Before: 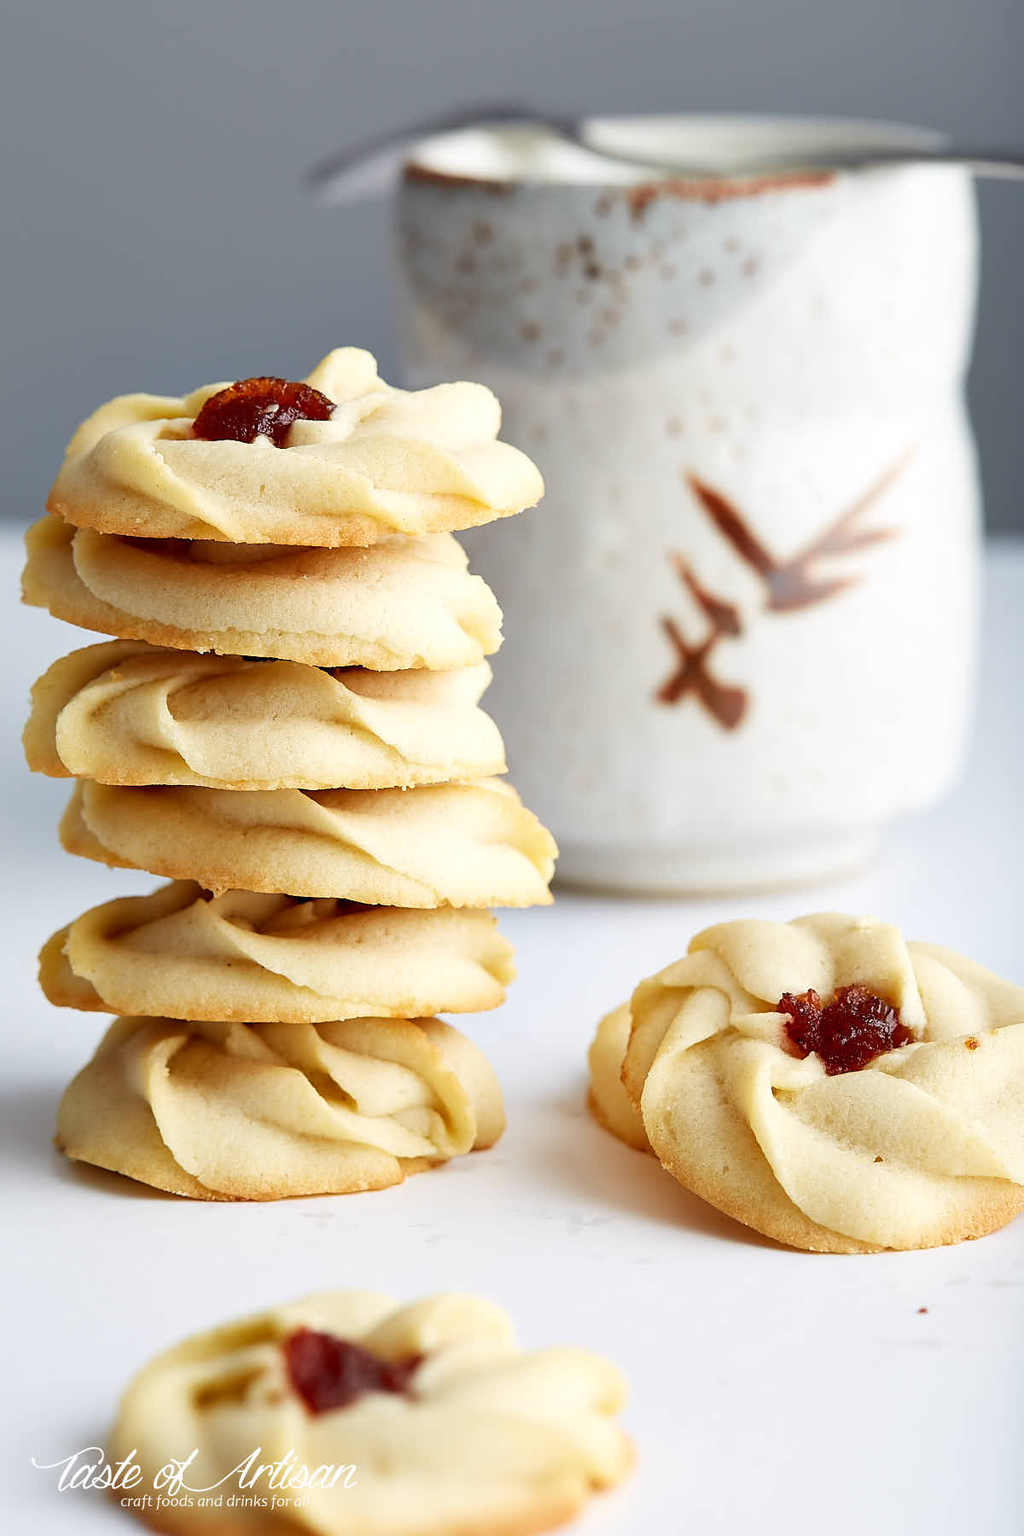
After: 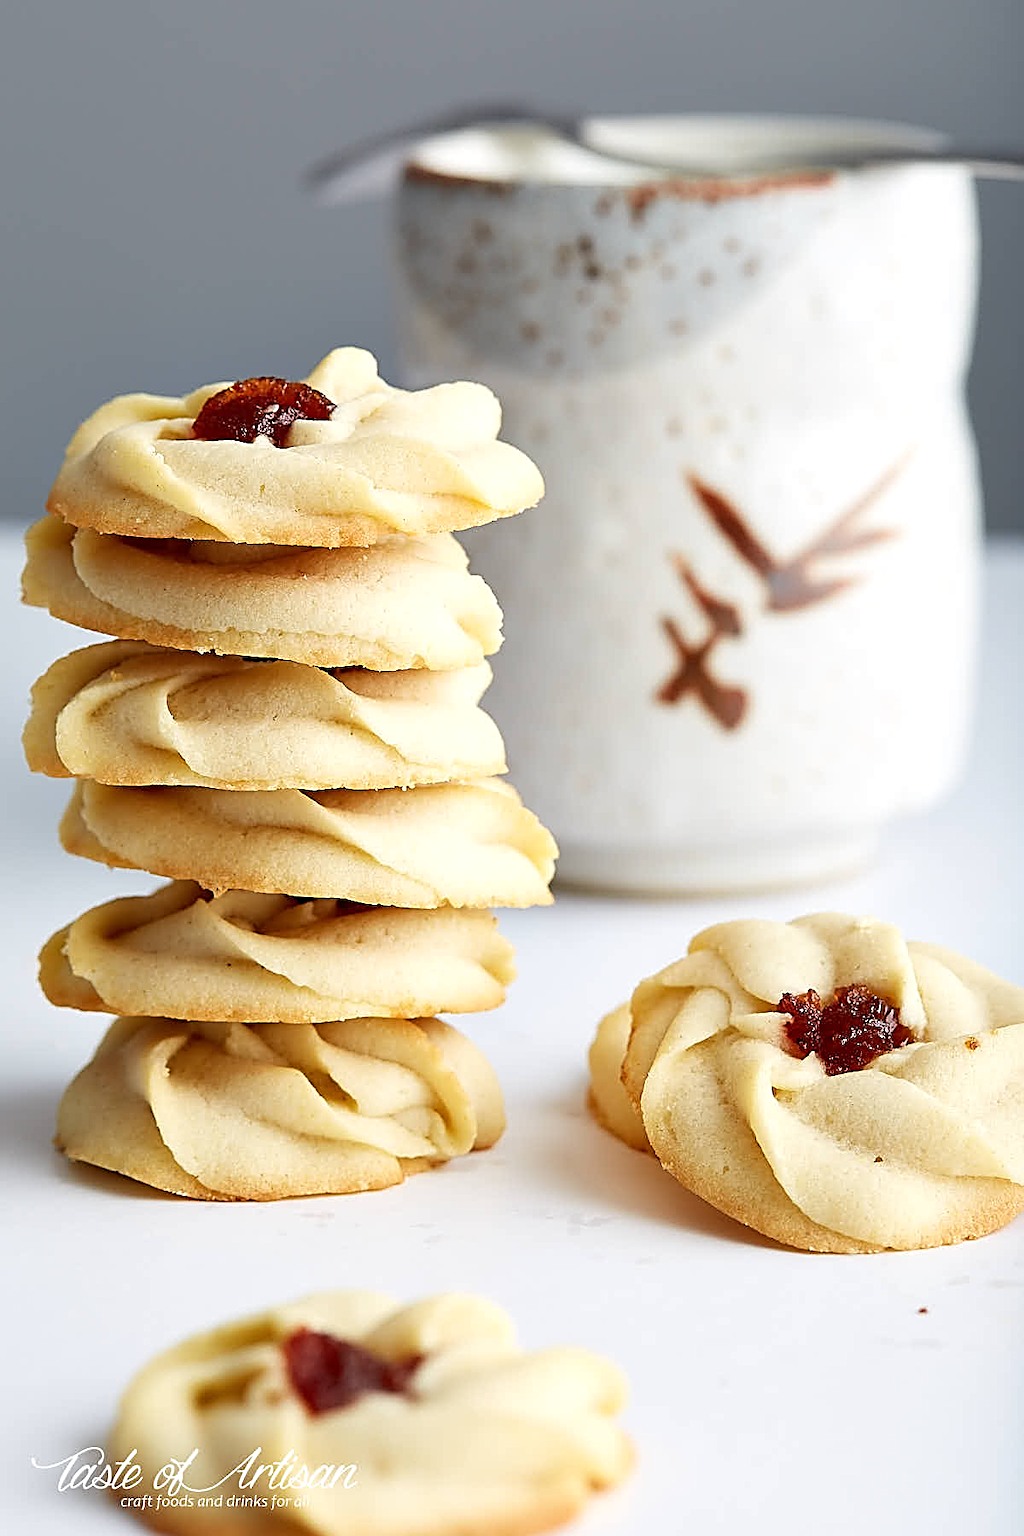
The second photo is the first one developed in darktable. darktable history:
tone equalizer: on, module defaults
shadows and highlights: shadows -10, white point adjustment 1.5, highlights 10
sharpen: radius 2.676, amount 0.669
